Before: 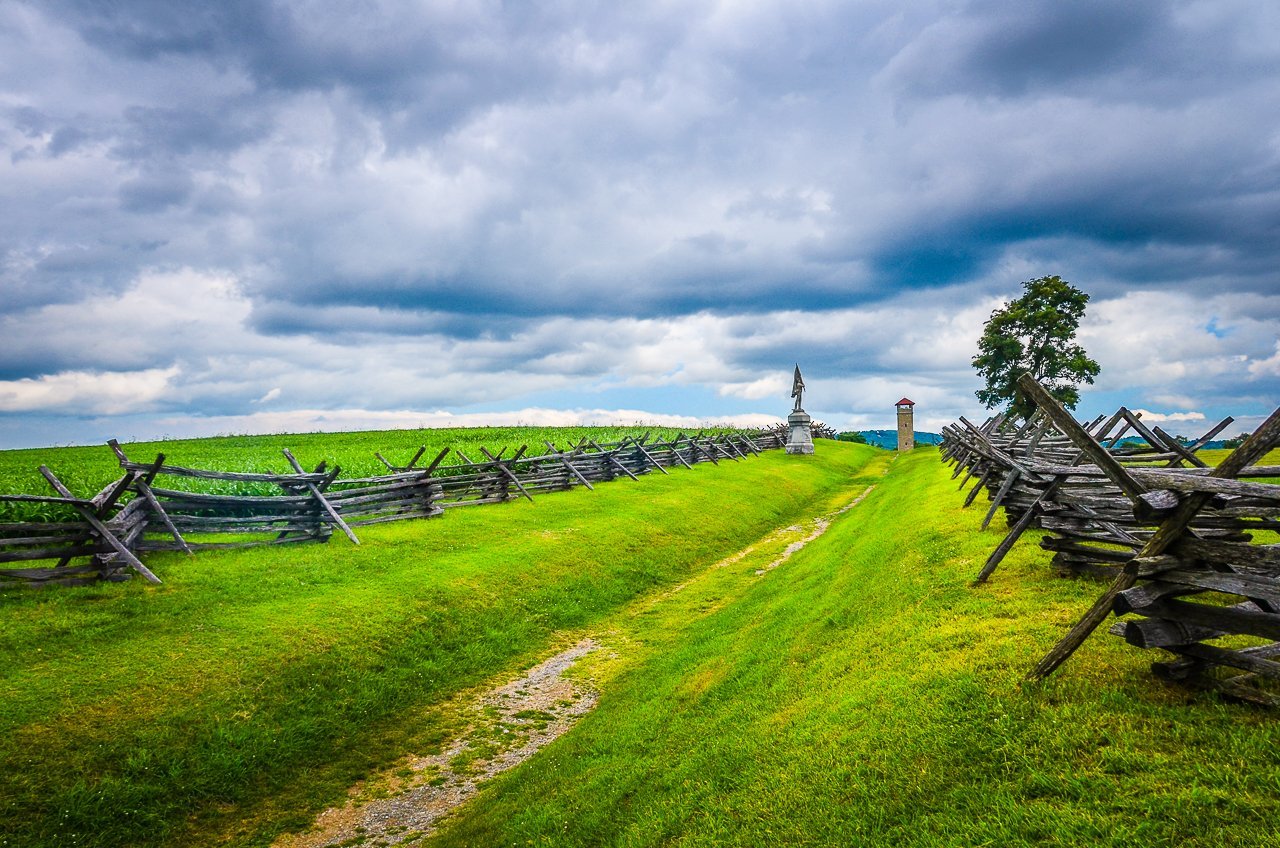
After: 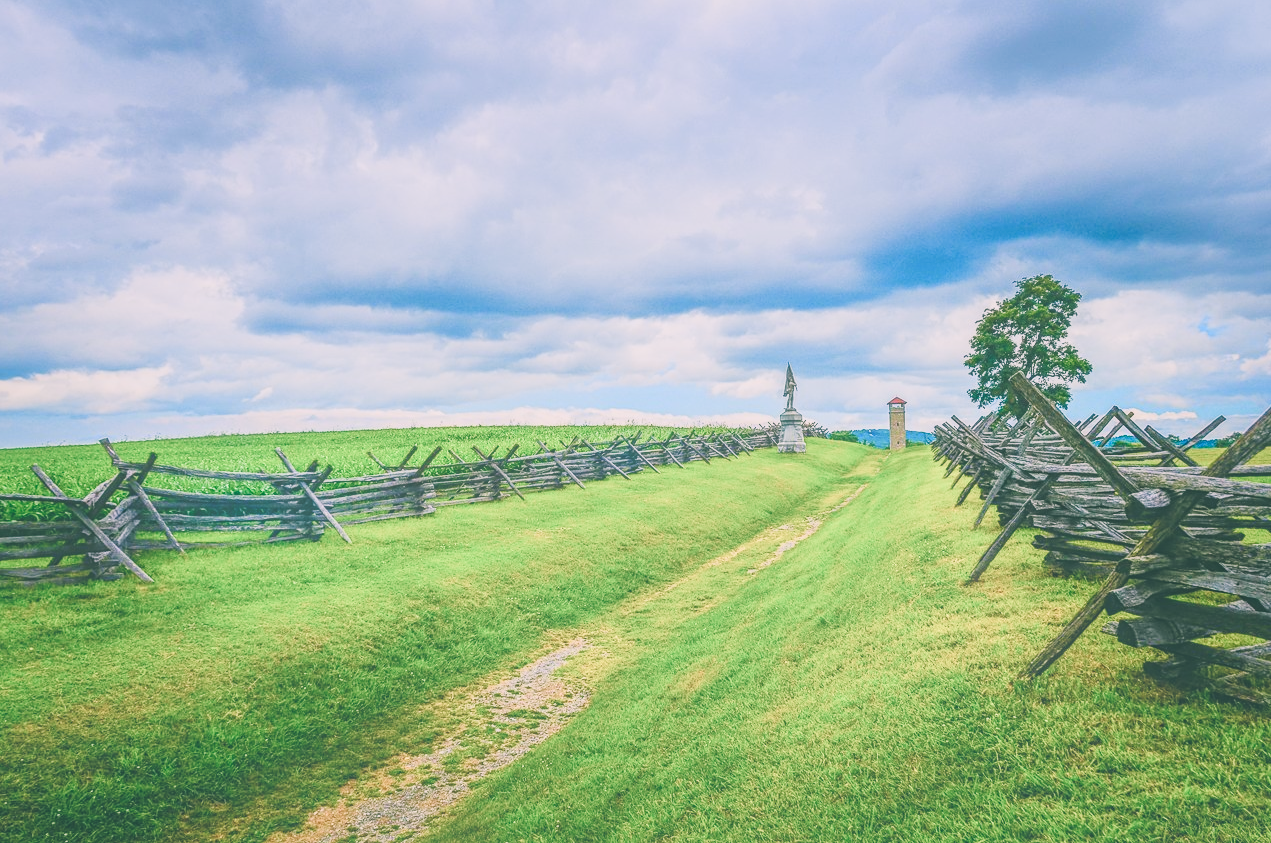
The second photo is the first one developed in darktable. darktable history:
crop and rotate: left 0.665%, top 0.123%, bottom 0.375%
local contrast: on, module defaults
contrast equalizer: octaves 7, y [[0.439, 0.44, 0.442, 0.457, 0.493, 0.498], [0.5 ×6], [0.5 ×6], [0 ×6], [0 ×6]]
exposure: black level correction -0.023, exposure 1.395 EV, compensate highlight preservation false
filmic rgb: black relative exposure -6.13 EV, white relative exposure 6.97 EV, hardness 2.27, add noise in highlights 0.001, preserve chrominance luminance Y, color science v3 (2019), use custom middle-gray values true, contrast in highlights soft
shadows and highlights: shadows -20.28, white point adjustment -2.16, highlights -34.96
color balance rgb: power › chroma 2.137%, power › hue 167.85°, highlights gain › luminance 17.814%, linear chroma grading › global chroma 7.908%, perceptual saturation grading › global saturation 20%, perceptual saturation grading › highlights -49.42%, perceptual saturation grading › shadows 25.488%
